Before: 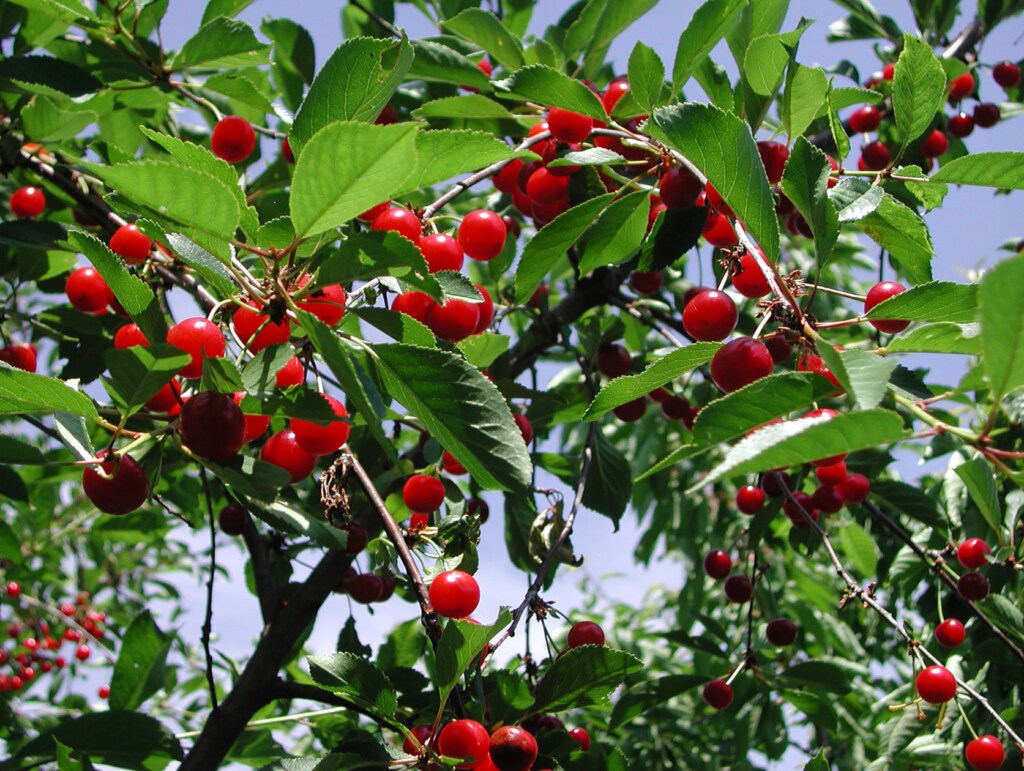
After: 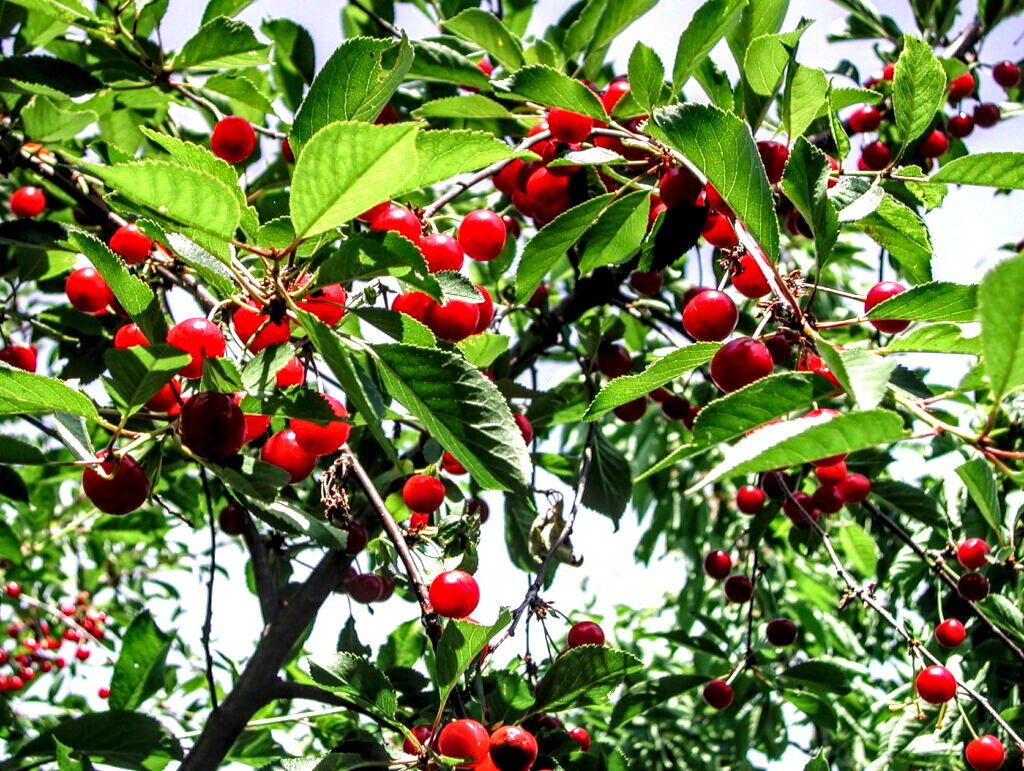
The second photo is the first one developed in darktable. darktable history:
local contrast: highlights 19%, detail 186%
levels: levels [0, 0.374, 0.749]
graduated density: density 0.38 EV, hardness 21%, rotation -6.11°, saturation 32%
